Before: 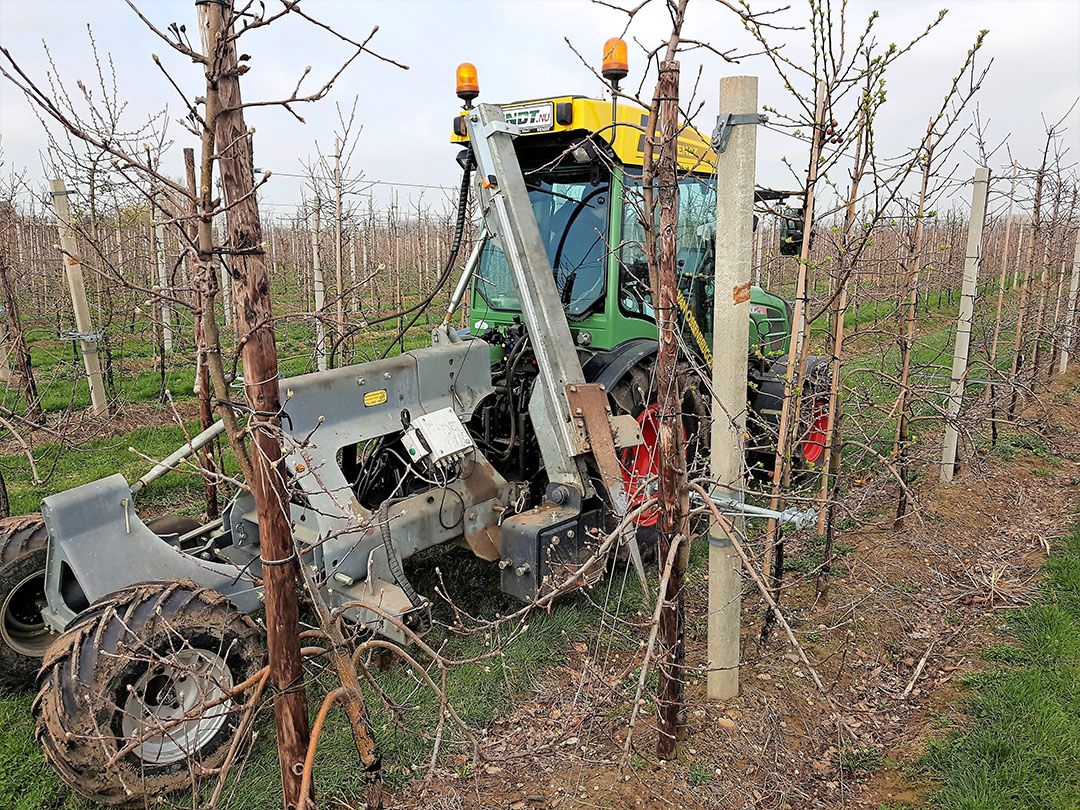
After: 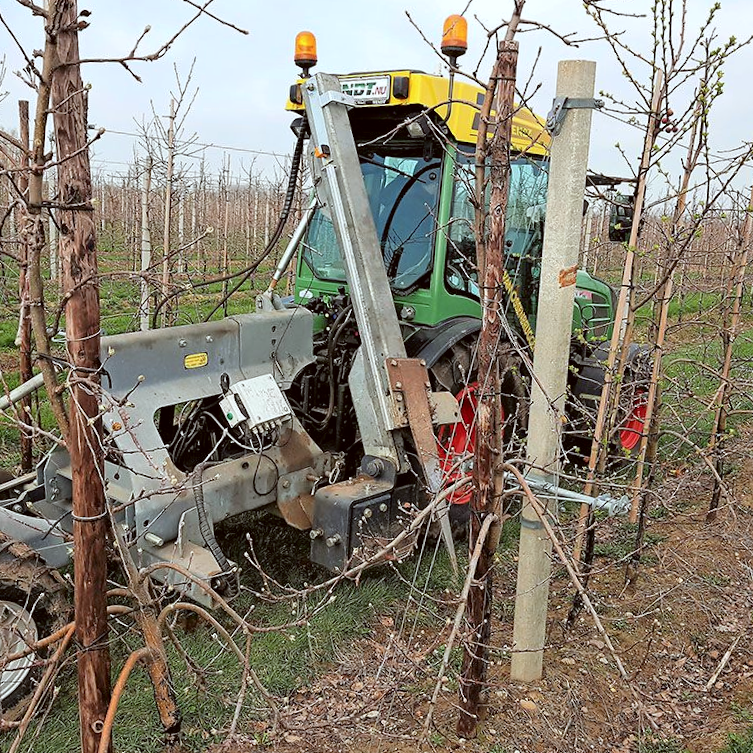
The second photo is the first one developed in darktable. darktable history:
color correction: highlights a* -3.28, highlights b* -6.24, shadows a* 3.1, shadows b* 5.19
crop and rotate: angle -3.27°, left 14.277%, top 0.028%, right 10.766%, bottom 0.028%
white balance: red 1.009, blue 0.985
